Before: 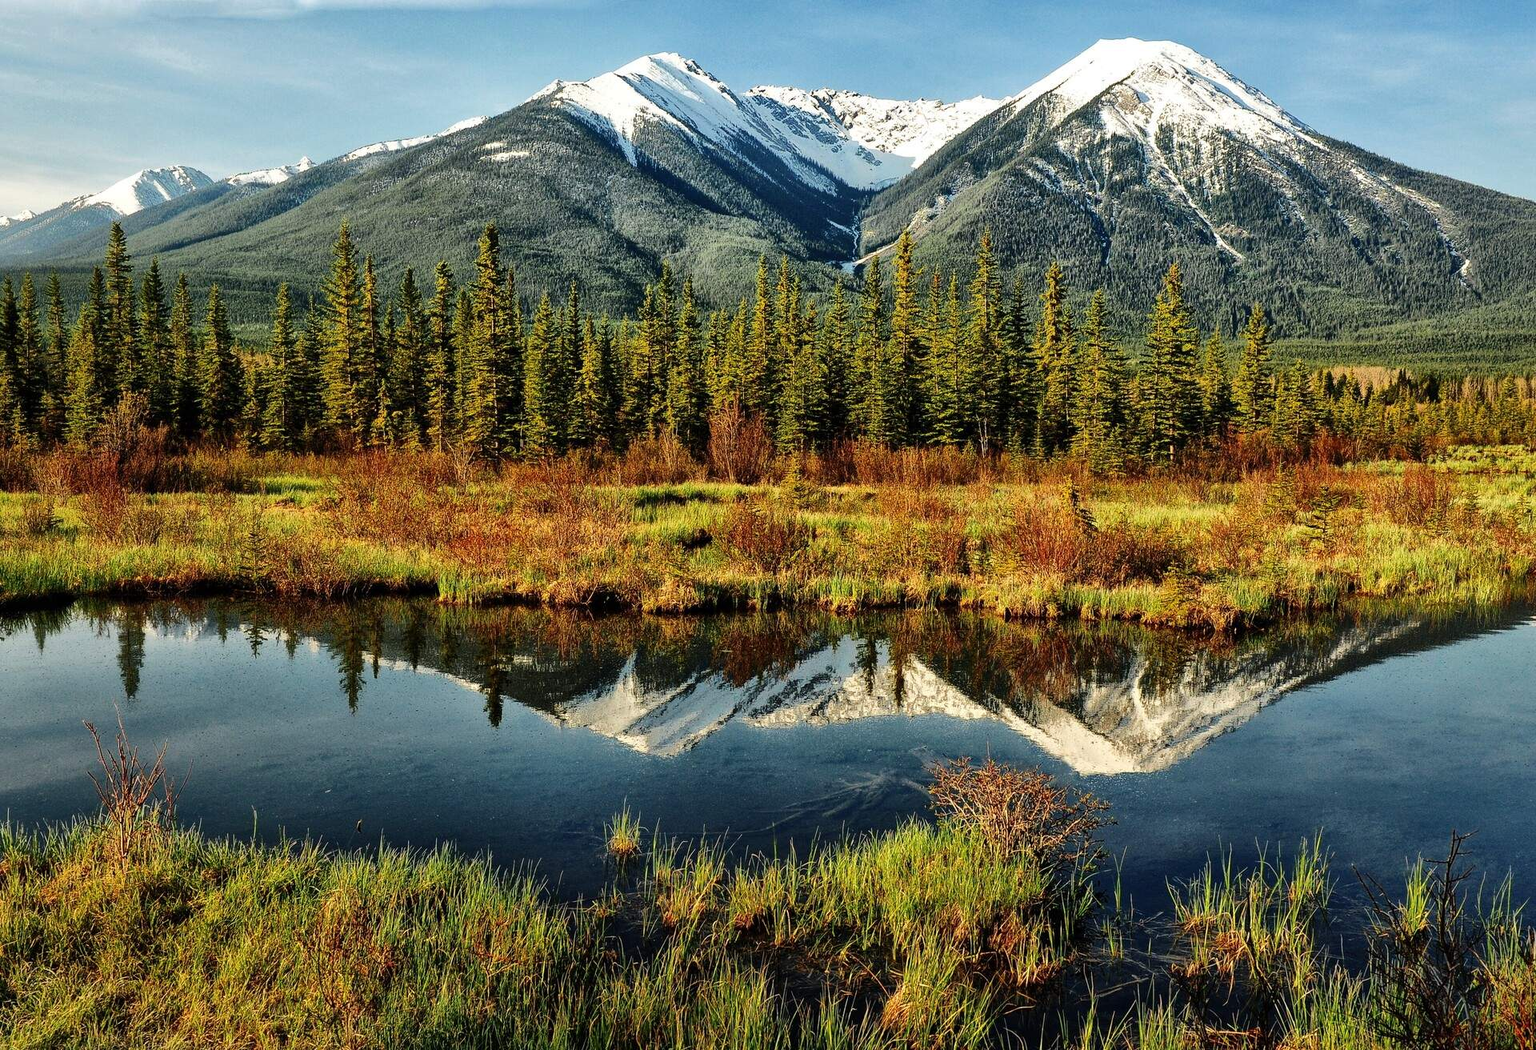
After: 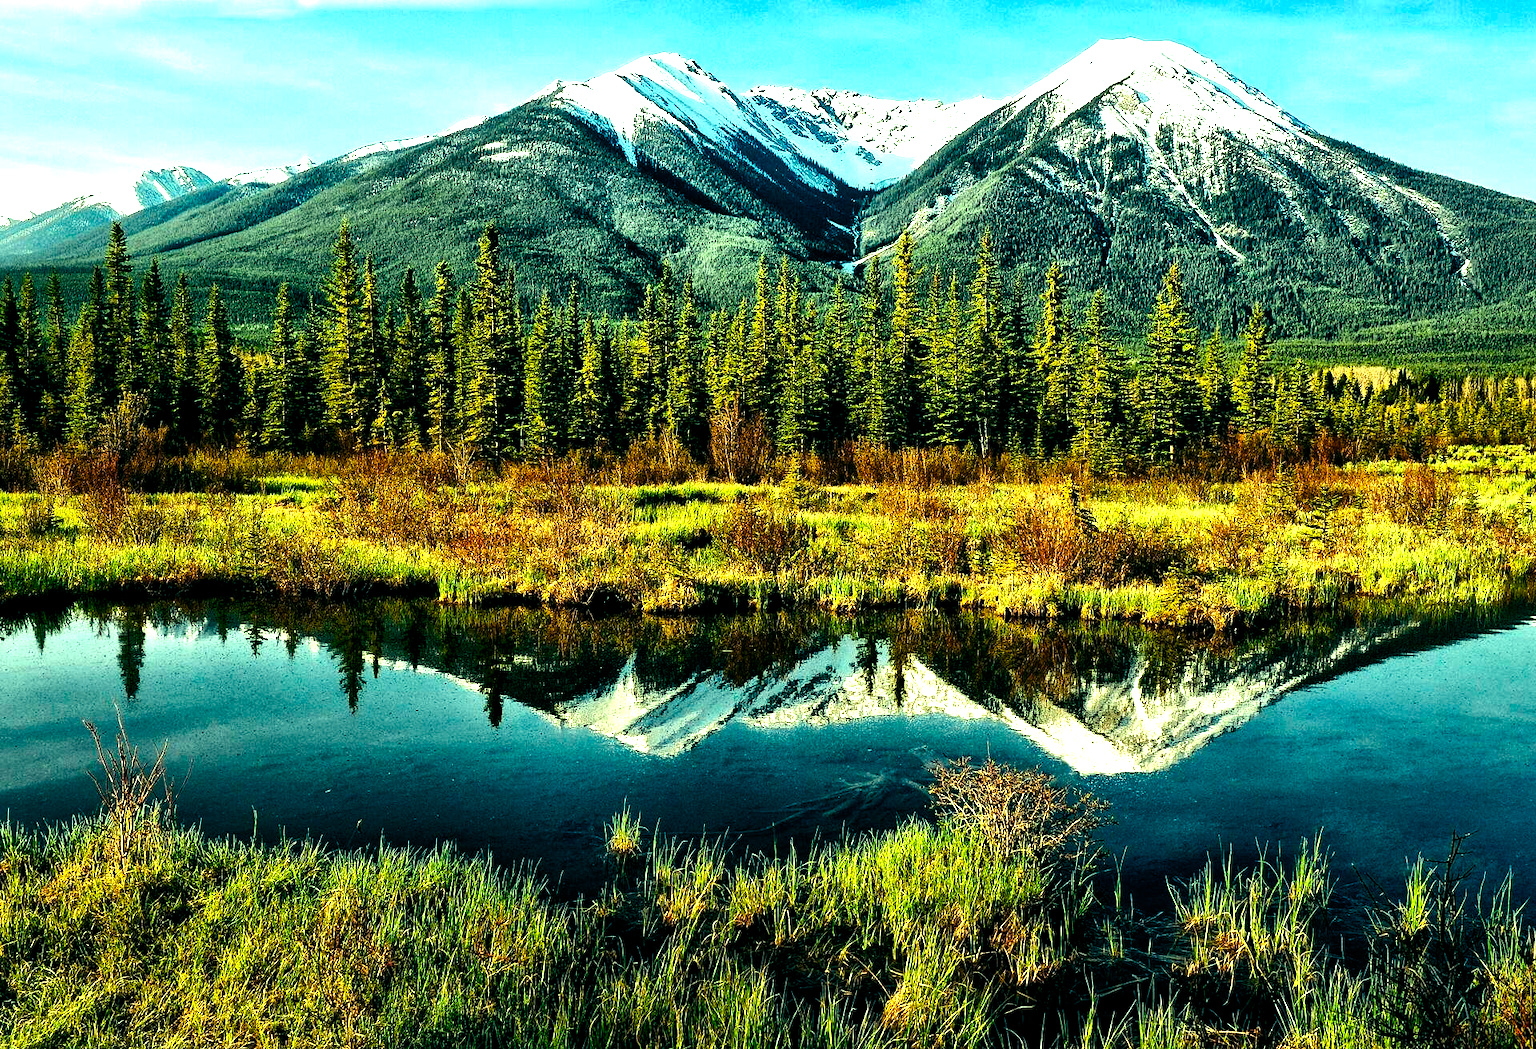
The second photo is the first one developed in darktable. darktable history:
color balance rgb: shadows lift › luminance -7.7%, shadows lift › chroma 2.13%, shadows lift › hue 165.27°, power › luminance -7.77%, power › chroma 1.1%, power › hue 215.88°, highlights gain › luminance 15.15%, highlights gain › chroma 7%, highlights gain › hue 125.57°, global offset › luminance -0.33%, global offset › chroma 0.11%, global offset › hue 165.27°, perceptual saturation grading › global saturation 24.42%, perceptual saturation grading › highlights -24.42%, perceptual saturation grading › mid-tones 24.42%, perceptual saturation grading › shadows 40%, perceptual brilliance grading › global brilliance -5%, perceptual brilliance grading › highlights 24.42%, perceptual brilliance grading › mid-tones 7%, perceptual brilliance grading › shadows -5%
white balance: red 1.009, blue 0.985
tone equalizer: -8 EV -0.417 EV, -7 EV -0.389 EV, -6 EV -0.333 EV, -5 EV -0.222 EV, -3 EV 0.222 EV, -2 EV 0.333 EV, -1 EV 0.389 EV, +0 EV 0.417 EV, edges refinement/feathering 500, mask exposure compensation -1.57 EV, preserve details no
